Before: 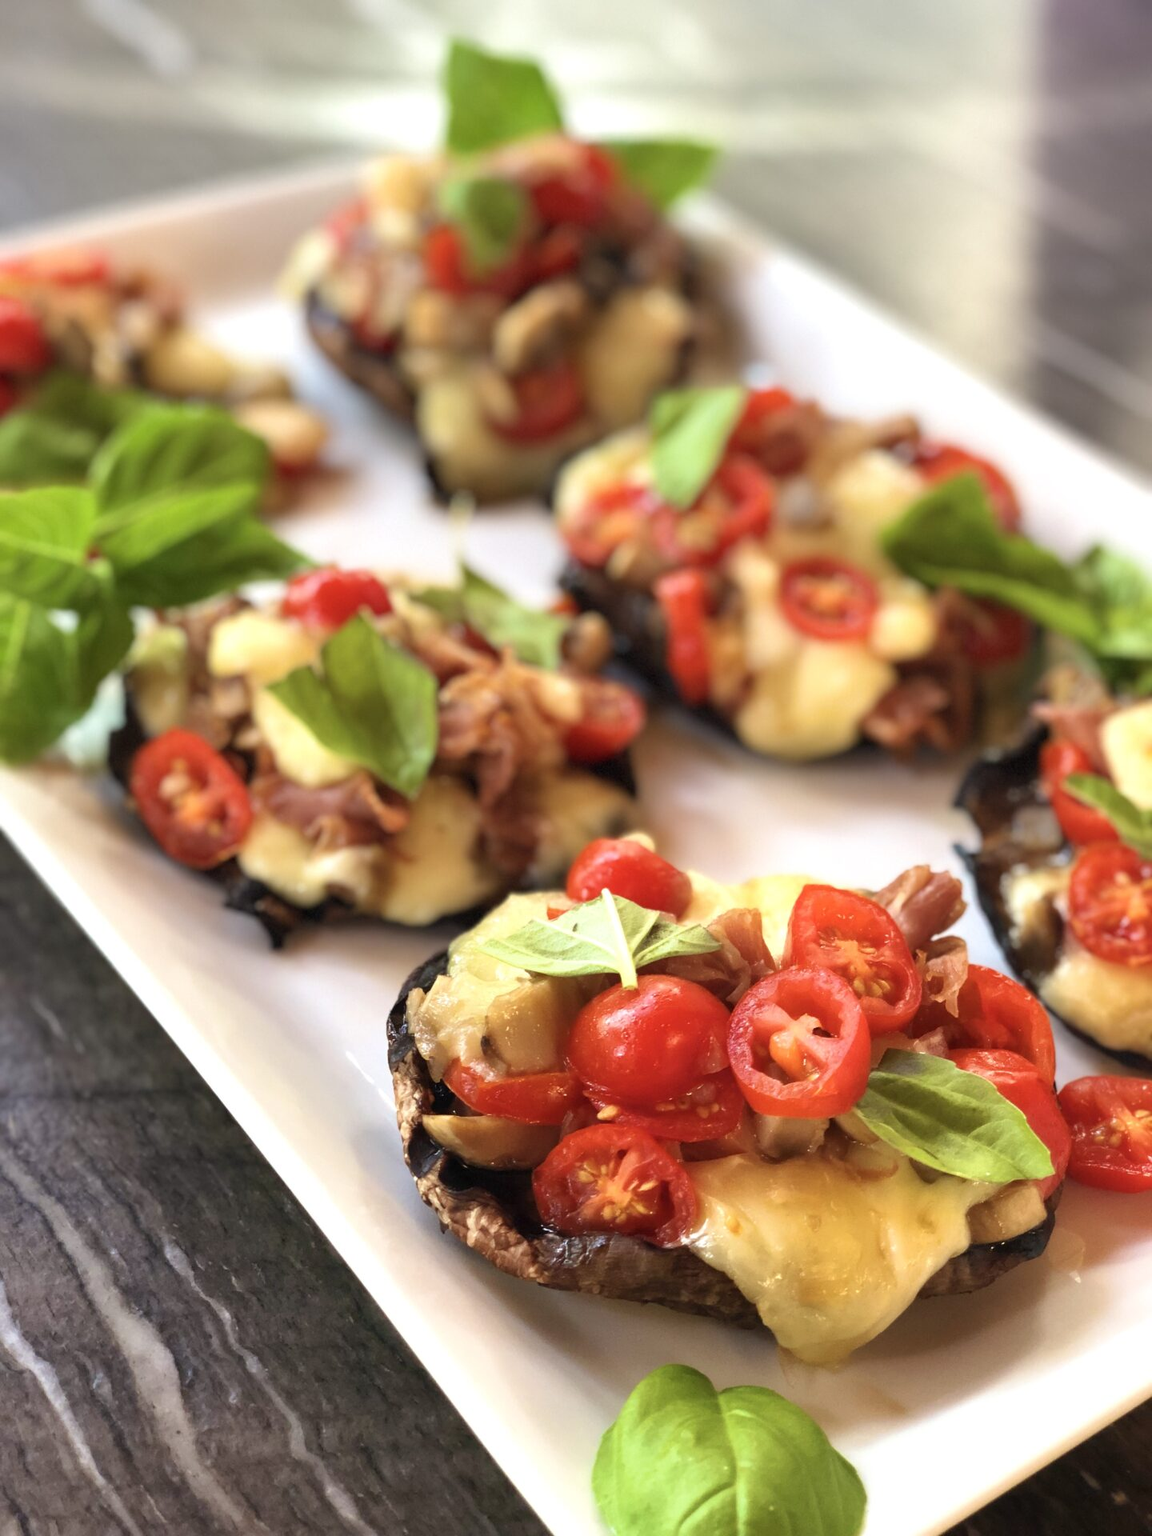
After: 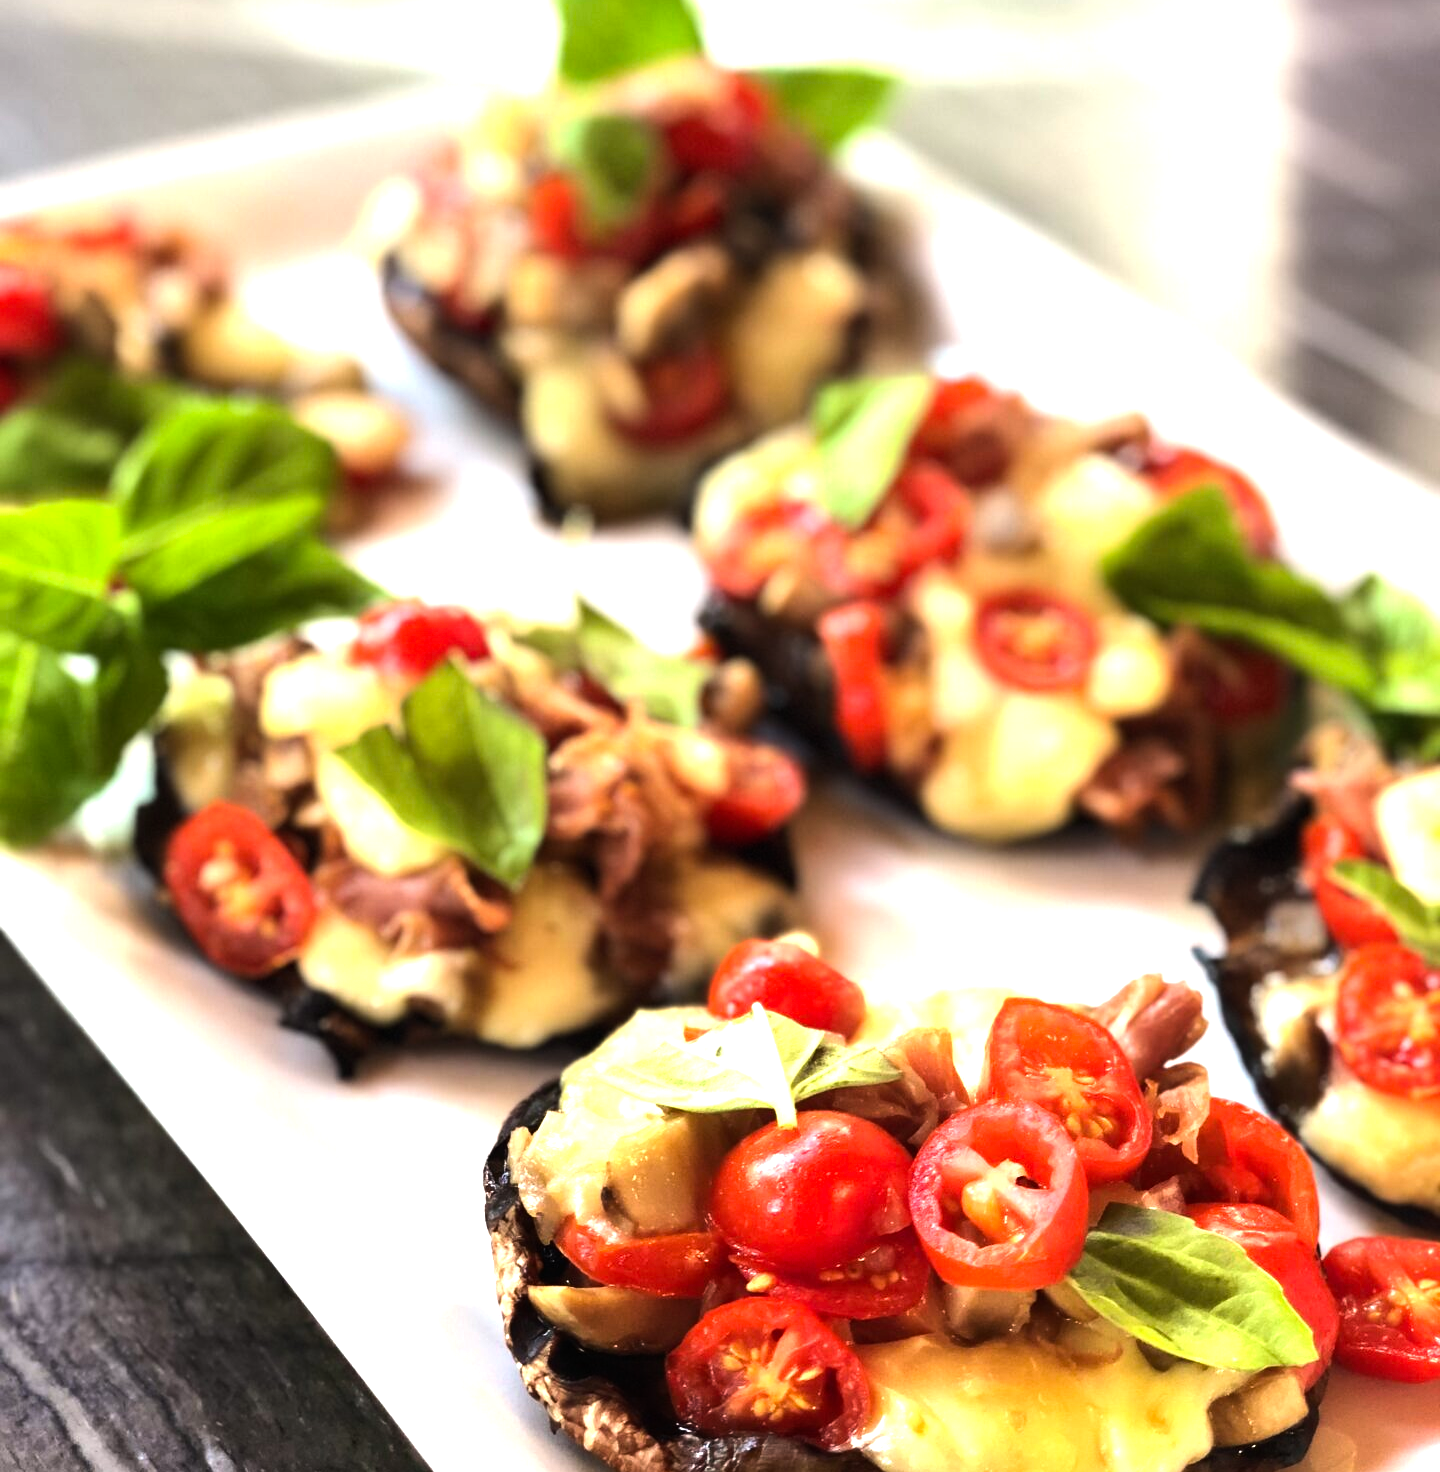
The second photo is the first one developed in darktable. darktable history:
base curve: exposure shift 0, preserve colors none
tone equalizer: -8 EV -1.08 EV, -7 EV -1.01 EV, -6 EV -0.867 EV, -5 EV -0.578 EV, -3 EV 0.578 EV, -2 EV 0.867 EV, -1 EV 1.01 EV, +0 EV 1.08 EV, edges refinement/feathering 500, mask exposure compensation -1.57 EV, preserve details no
crop: top 5.667%, bottom 17.637%
